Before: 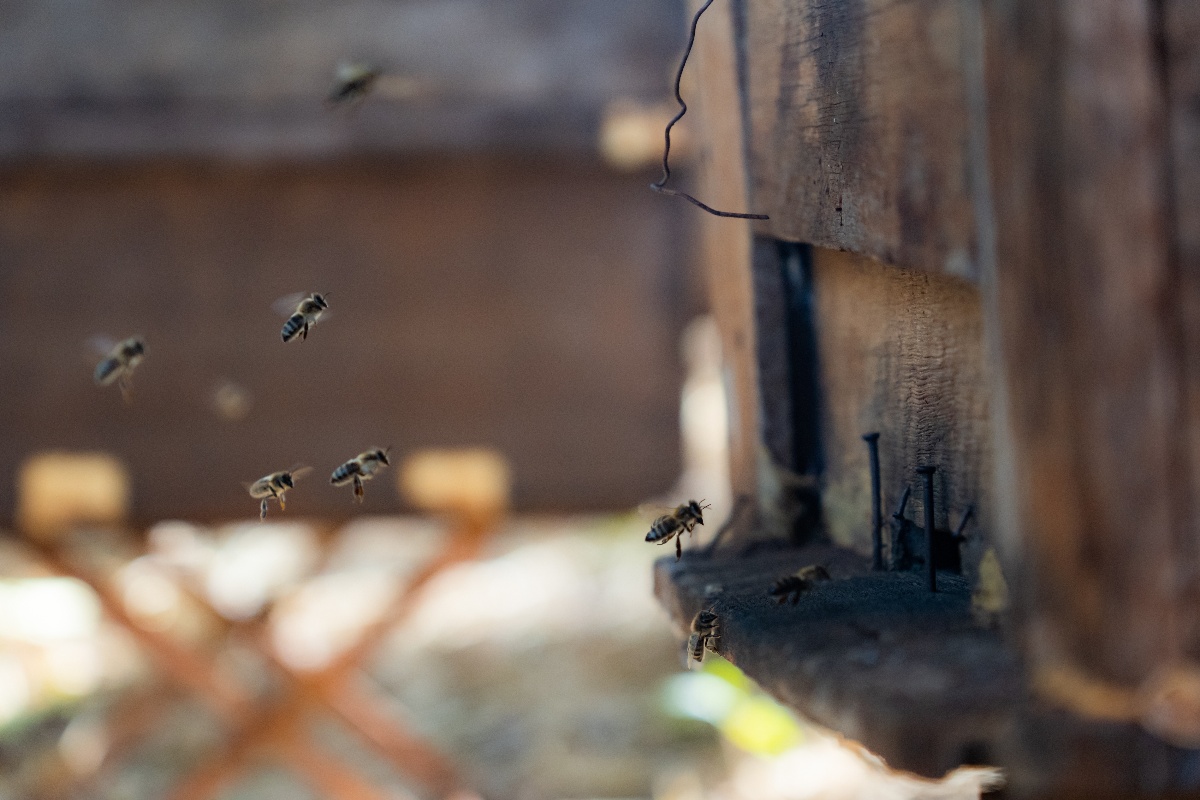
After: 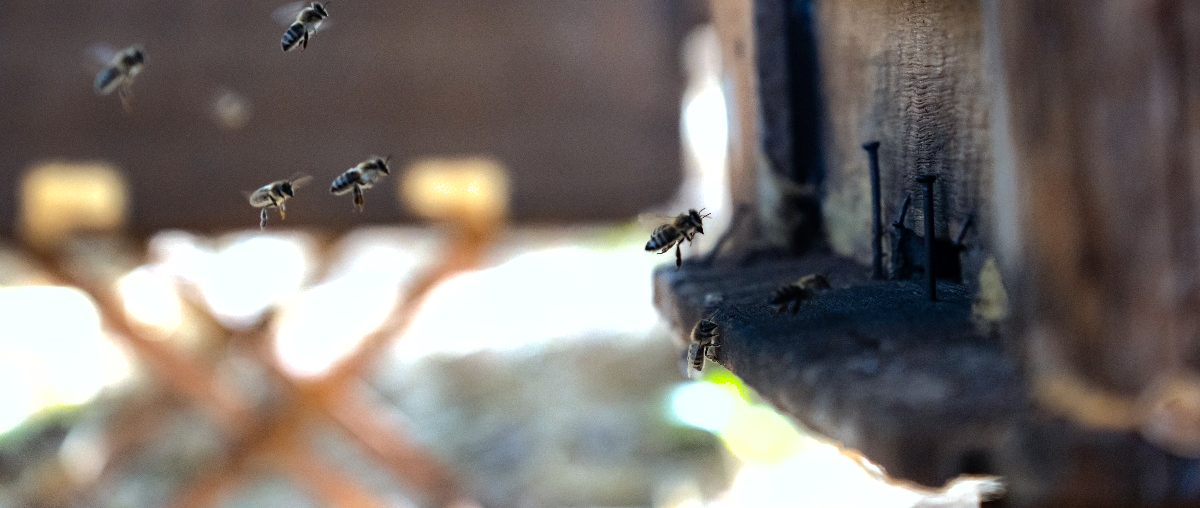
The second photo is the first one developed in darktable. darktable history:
crop and rotate: top 36.435%
shadows and highlights: on, module defaults
white balance: red 0.924, blue 1.095
tone equalizer: -8 EV -1.08 EV, -7 EV -1.01 EV, -6 EV -0.867 EV, -5 EV -0.578 EV, -3 EV 0.578 EV, -2 EV 0.867 EV, -1 EV 1.01 EV, +0 EV 1.08 EV, edges refinement/feathering 500, mask exposure compensation -1.57 EV, preserve details no
